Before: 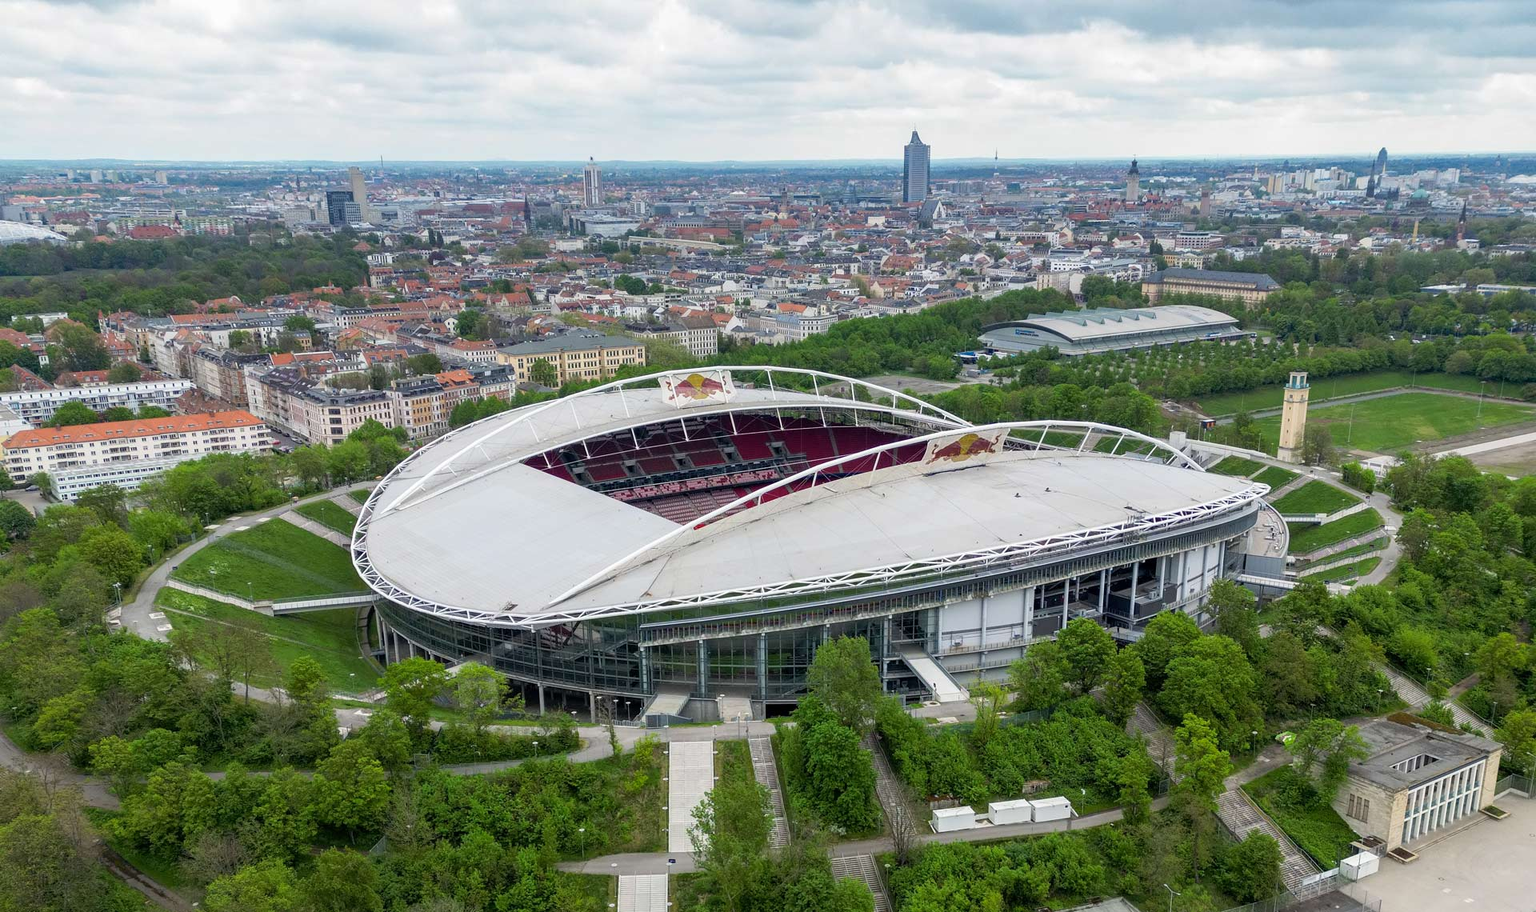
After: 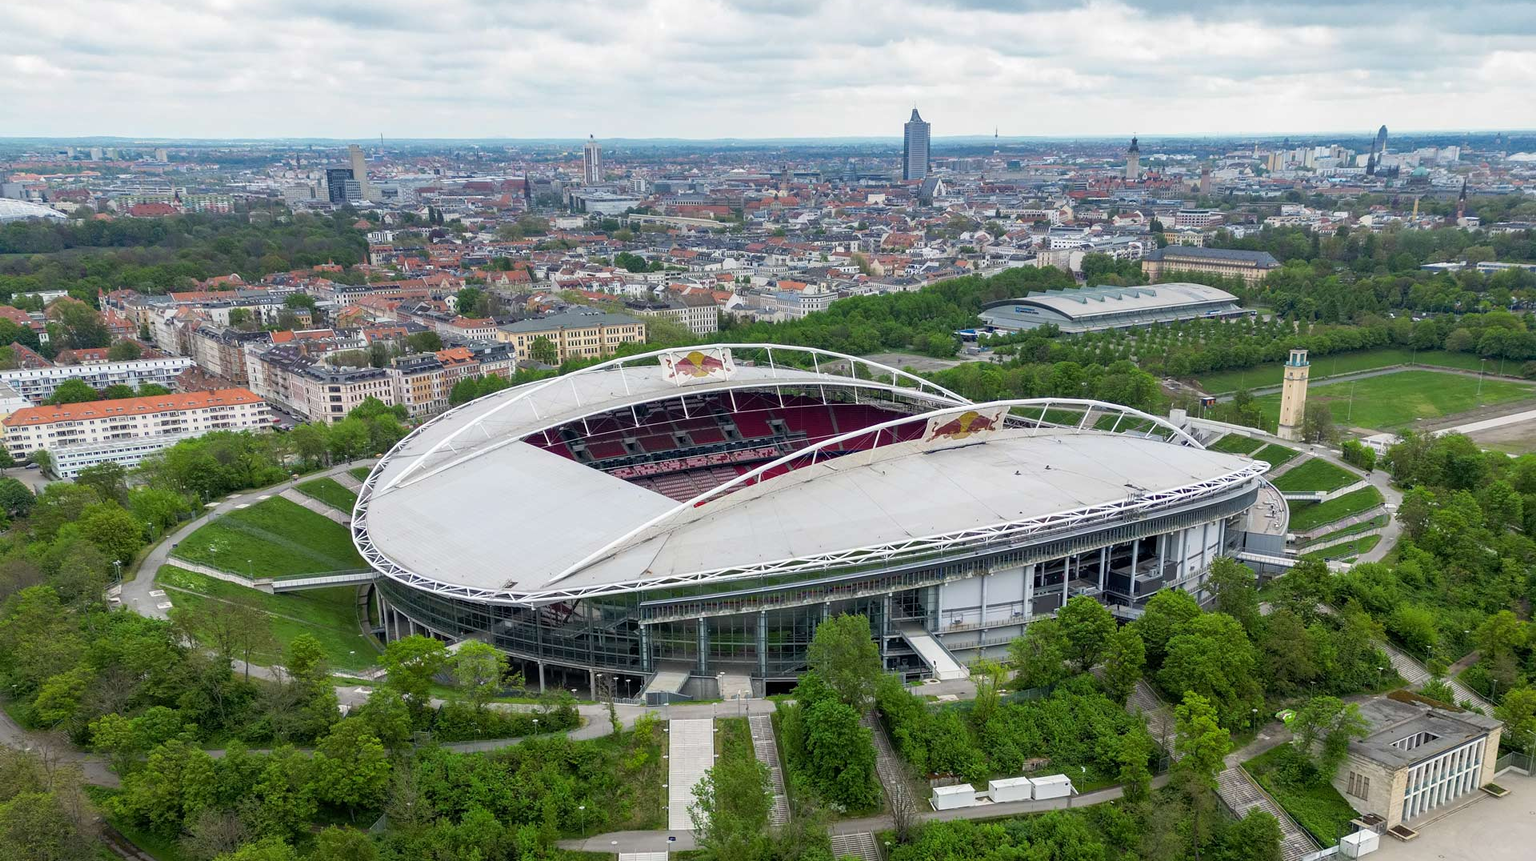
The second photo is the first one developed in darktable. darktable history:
crop and rotate: top 2.479%, bottom 3.018%
